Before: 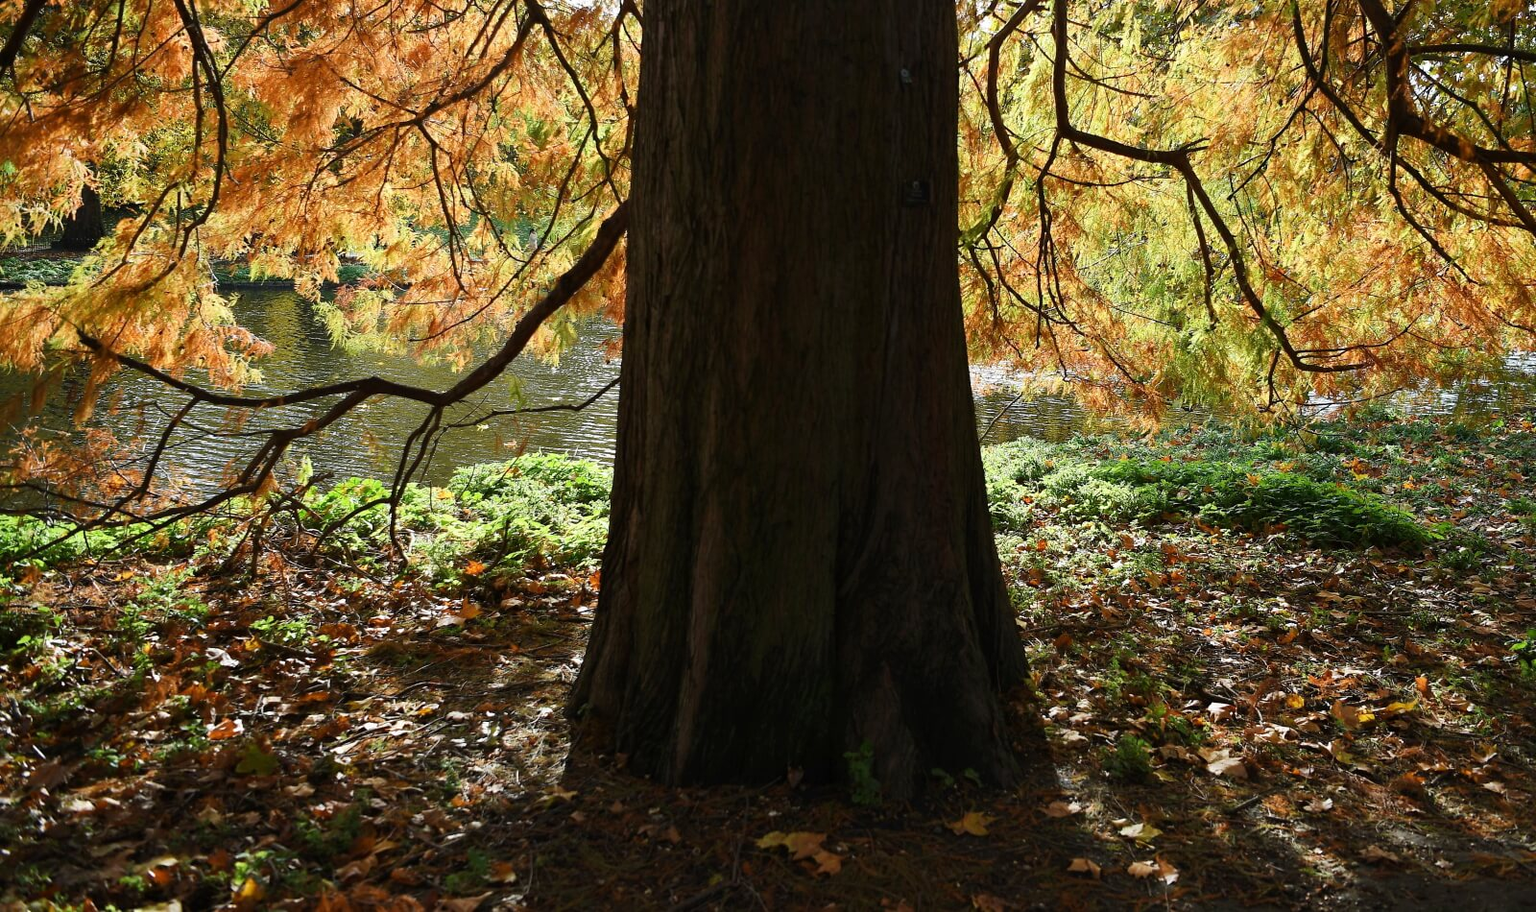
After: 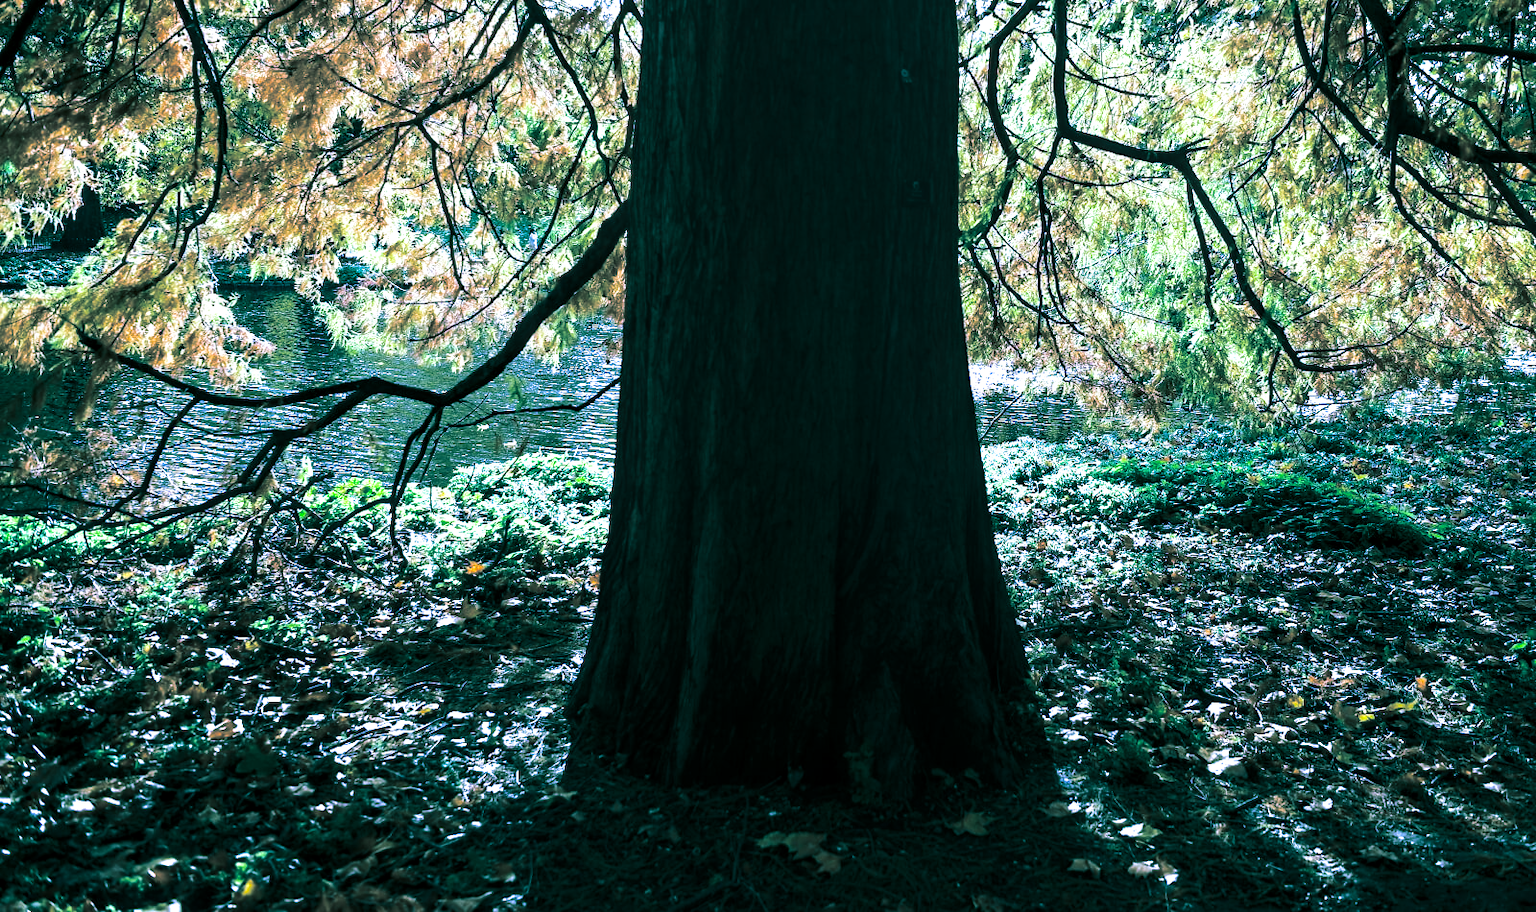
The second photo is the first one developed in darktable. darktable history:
local contrast: detail 130%
white balance: red 0.98, blue 1.61
haze removal: adaptive false
split-toning: shadows › hue 186.43°, highlights › hue 49.29°, compress 30.29%
tone equalizer: -8 EV -0.75 EV, -7 EV -0.7 EV, -6 EV -0.6 EV, -5 EV -0.4 EV, -3 EV 0.4 EV, -2 EV 0.6 EV, -1 EV 0.7 EV, +0 EV 0.75 EV, edges refinement/feathering 500, mask exposure compensation -1.57 EV, preserve details no
shadows and highlights: shadows -23.08, highlights 46.15, soften with gaussian
color balance rgb: shadows lift › chroma 11.71%, shadows lift › hue 133.46°, power › chroma 2.15%, power › hue 166.83°, highlights gain › chroma 4%, highlights gain › hue 200.2°, perceptual saturation grading › global saturation 18.05%
contrast equalizer: y [[0.5 ×4, 0.483, 0.43], [0.5 ×6], [0.5 ×6], [0 ×6], [0 ×6]]
